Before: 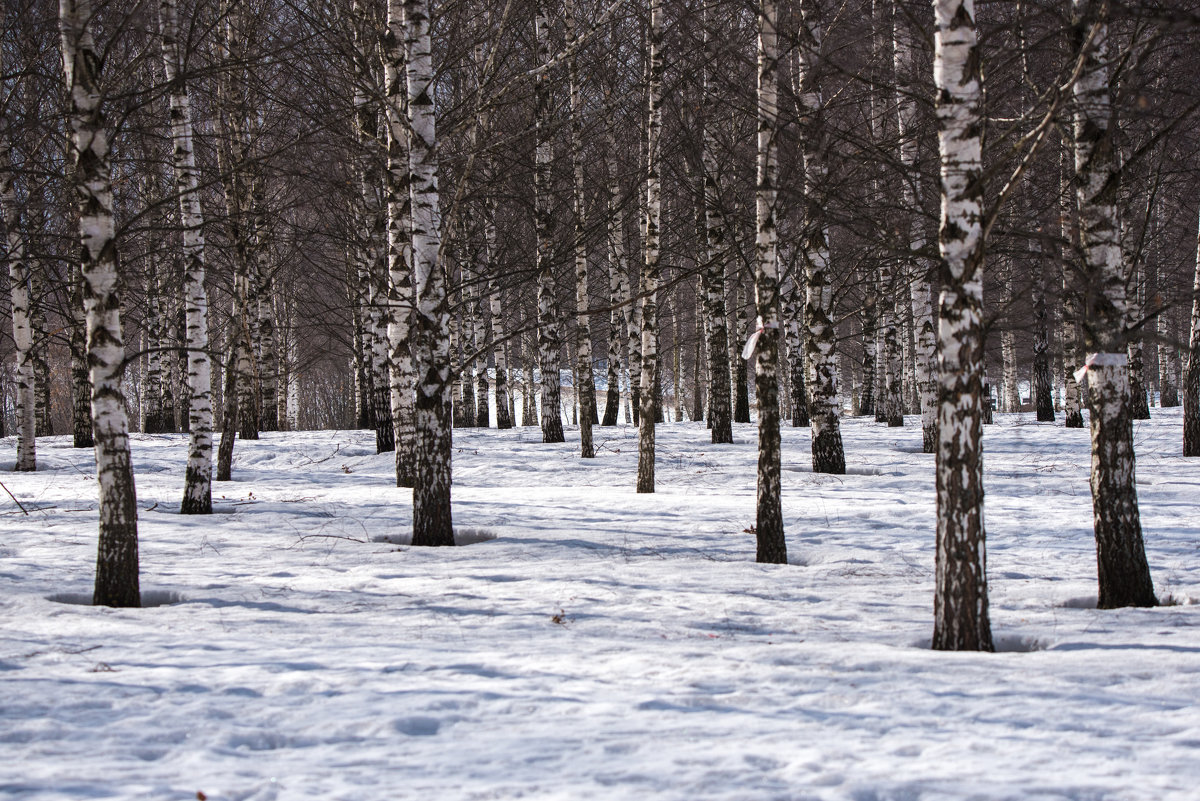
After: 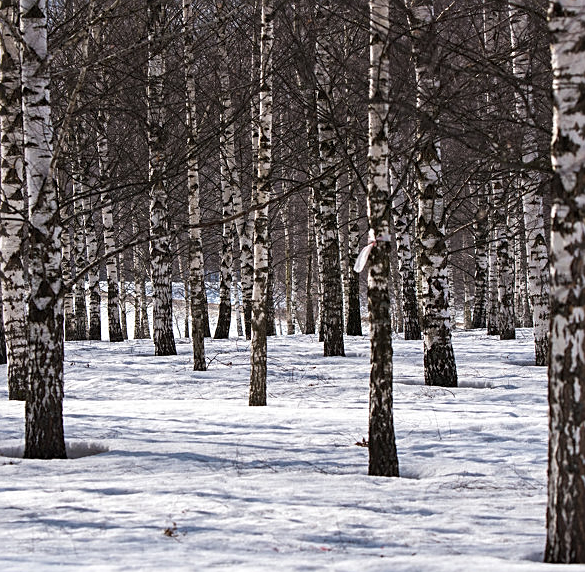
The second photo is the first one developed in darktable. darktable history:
sharpen: on, module defaults
crop: left 32.408%, top 10.923%, right 18.792%, bottom 17.608%
